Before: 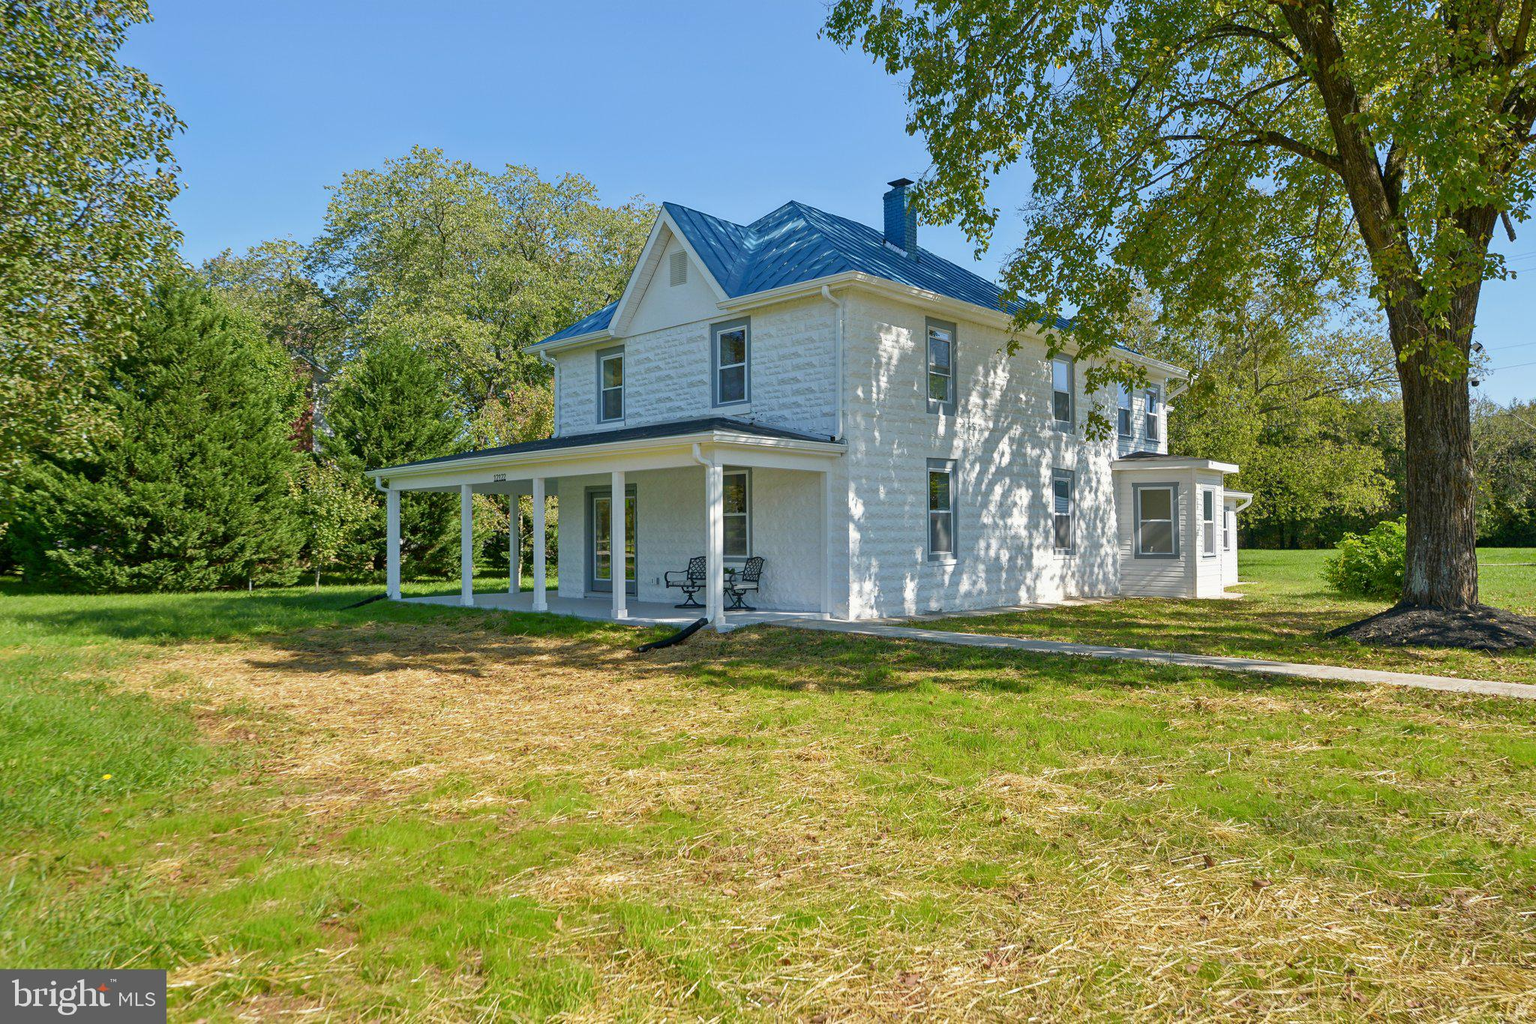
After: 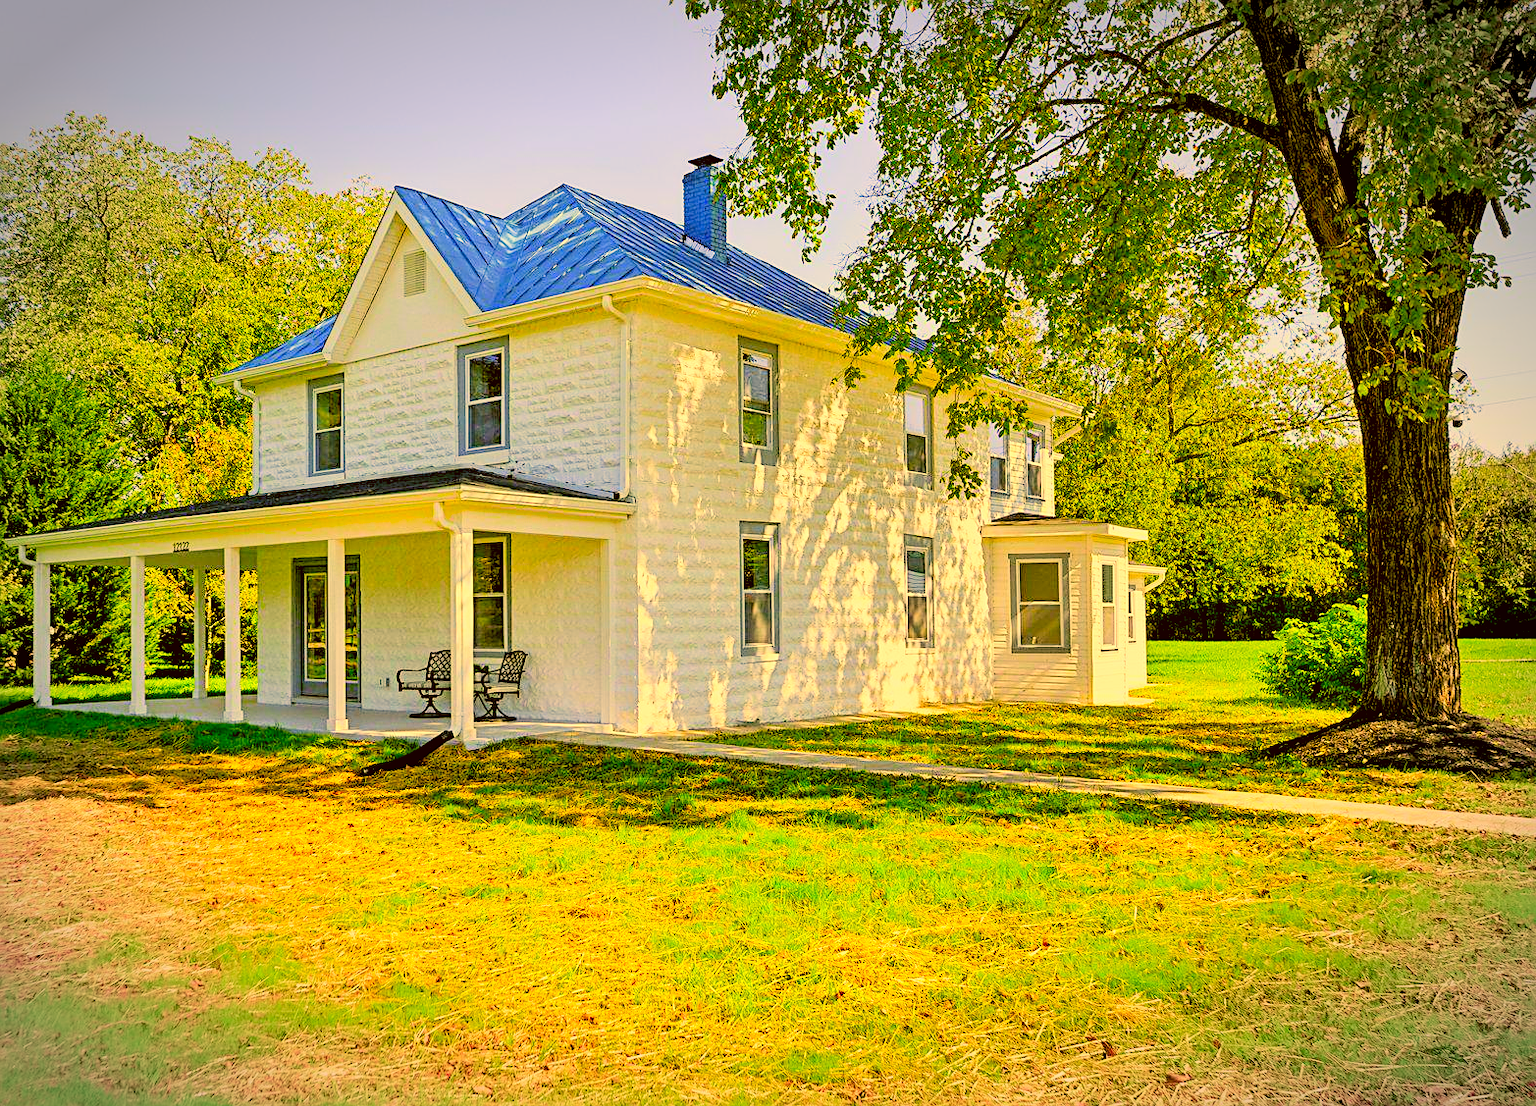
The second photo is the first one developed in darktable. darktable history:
color correction: highlights a* 10.73, highlights b* 30.62, shadows a* 2.6, shadows b* 18.29, saturation 1.73
sharpen: on, module defaults
crop: left 23.565%, top 5.87%, bottom 11.57%
exposure: exposure -0.044 EV, compensate highlight preservation false
vignetting: automatic ratio true
filmic rgb: black relative exposure -4.2 EV, white relative exposure 5.11 EV, hardness 2.03, contrast 1.168, contrast in shadows safe
levels: levels [0.036, 0.364, 0.827]
